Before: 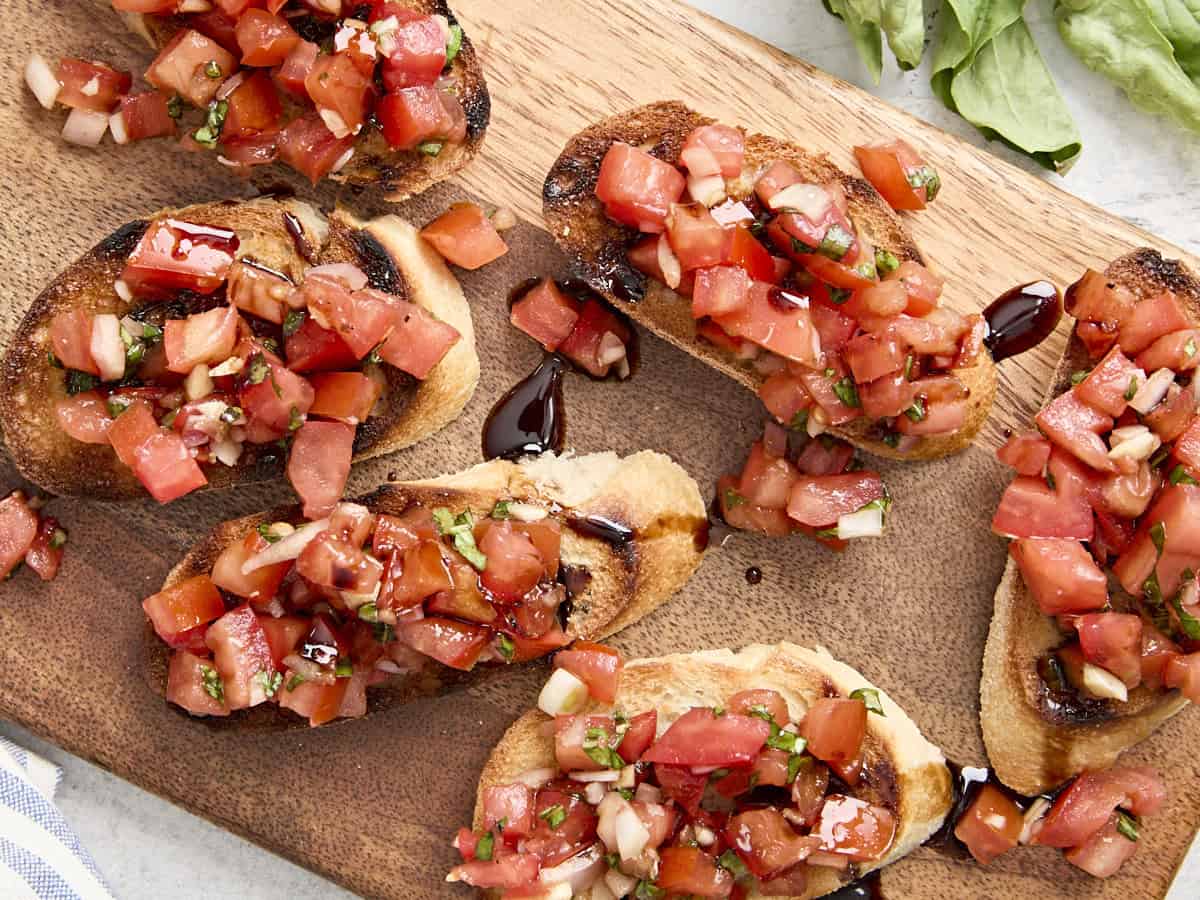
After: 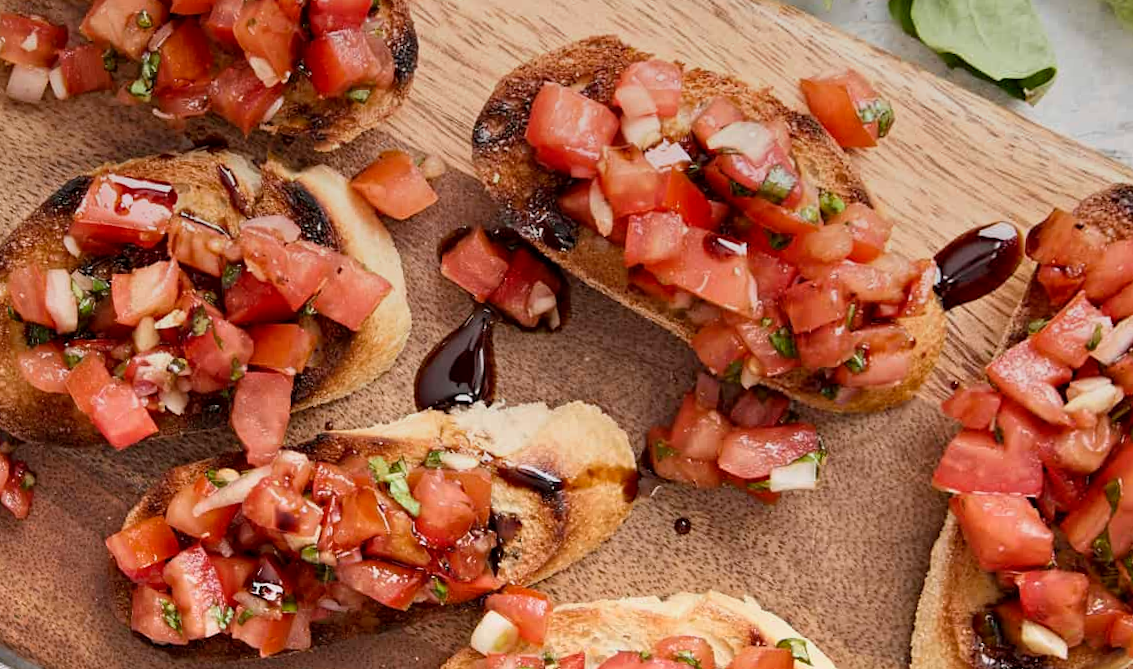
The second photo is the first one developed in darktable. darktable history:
rotate and perspective: rotation 0.062°, lens shift (vertical) 0.115, lens shift (horizontal) -0.133, crop left 0.047, crop right 0.94, crop top 0.061, crop bottom 0.94
crop and rotate: top 5.667%, bottom 14.937%
graduated density: rotation 5.63°, offset 76.9
